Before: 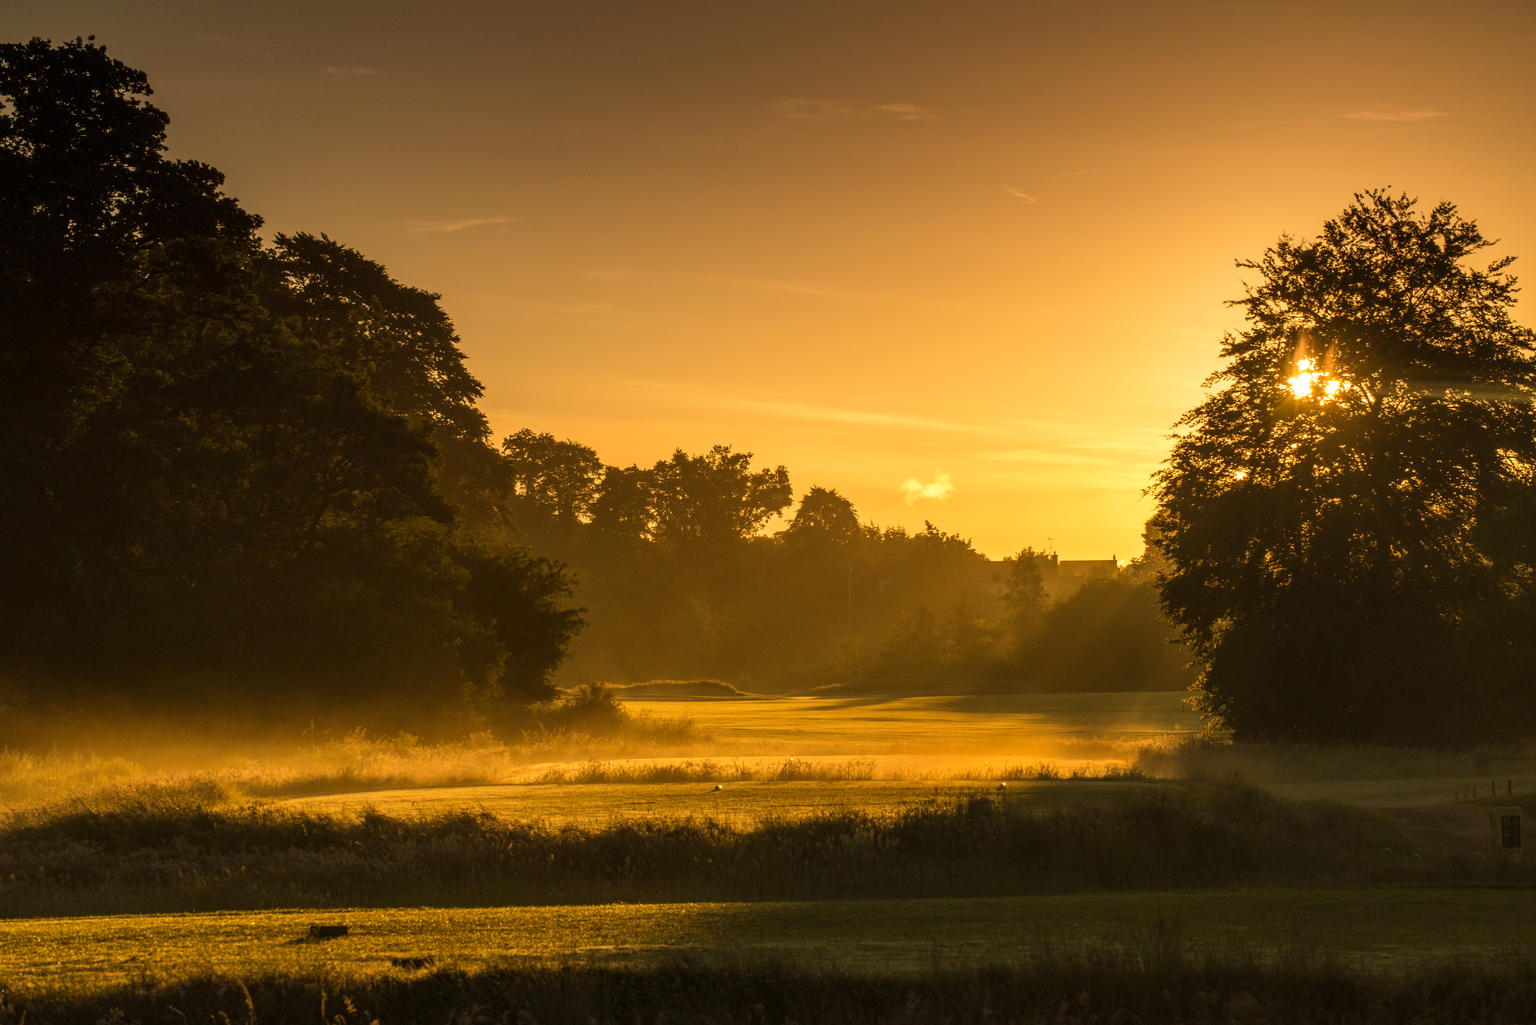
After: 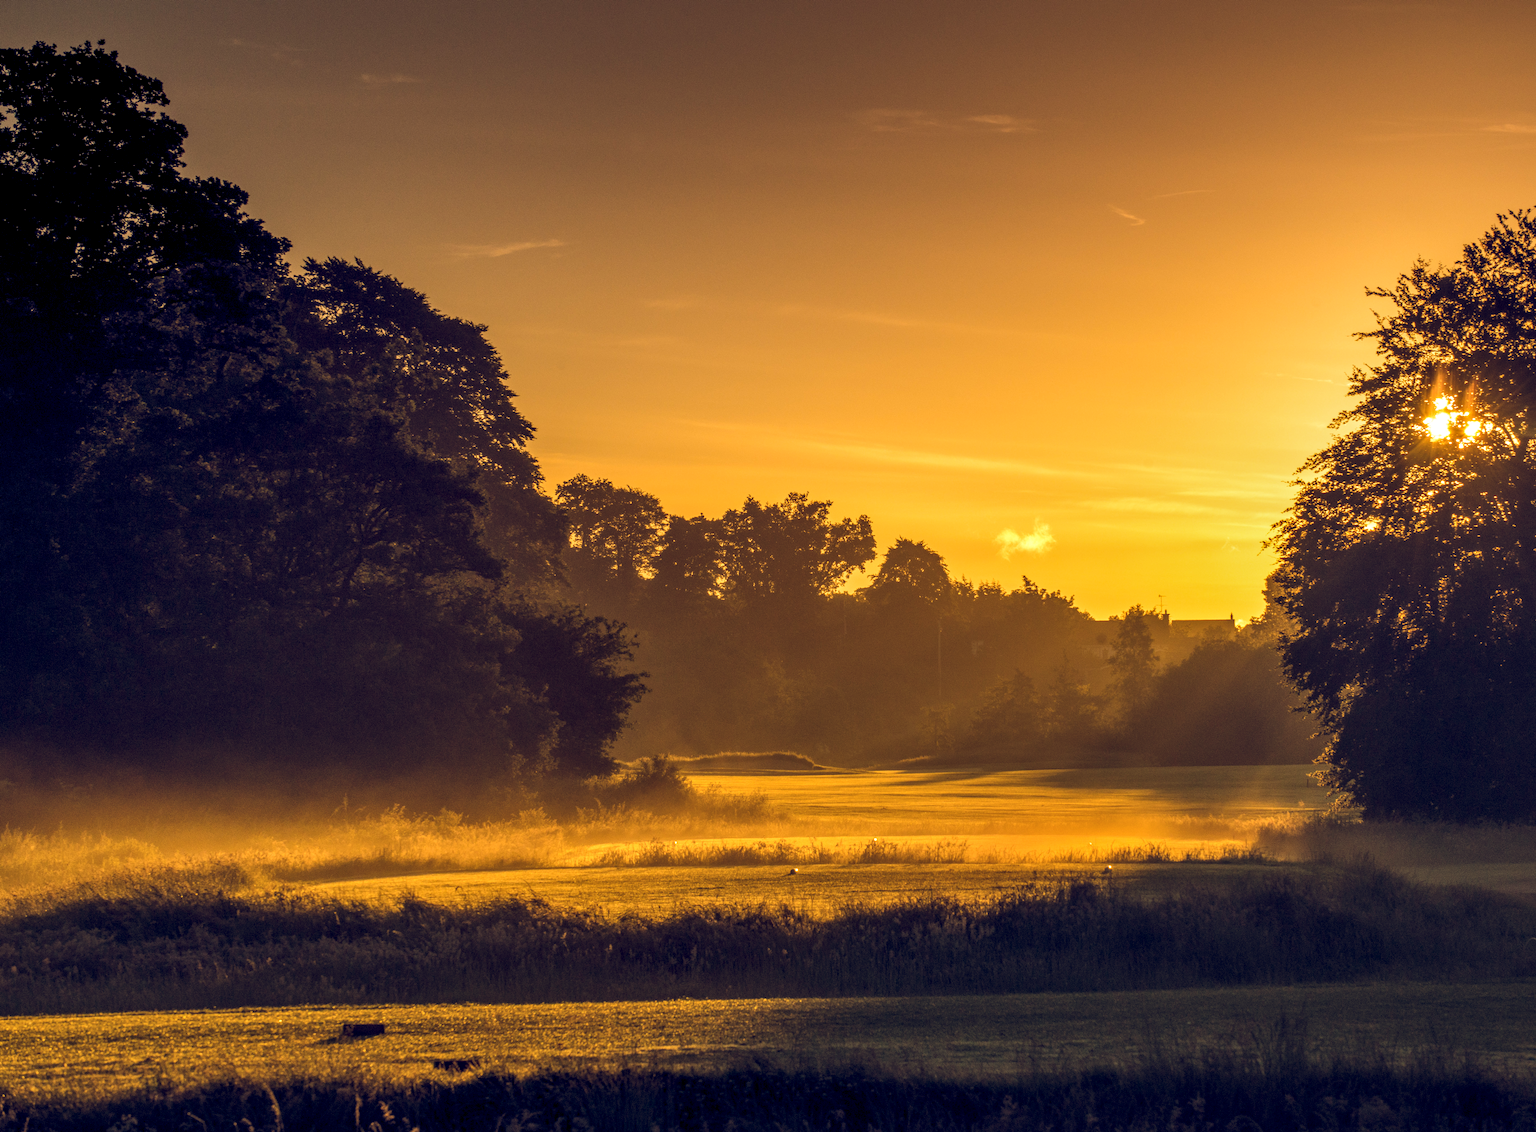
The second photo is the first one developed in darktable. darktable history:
local contrast: detail 130%
crop: right 9.492%, bottom 0.044%
shadows and highlights: shadows 20.07, highlights -19.72, soften with gaussian
color balance rgb: shadows lift › chroma 3.735%, shadows lift › hue 89.37°, global offset › luminance -0.295%, global offset › chroma 0.307%, global offset › hue 262.43°, perceptual saturation grading › global saturation 3.009%, global vibrance 25.575%
